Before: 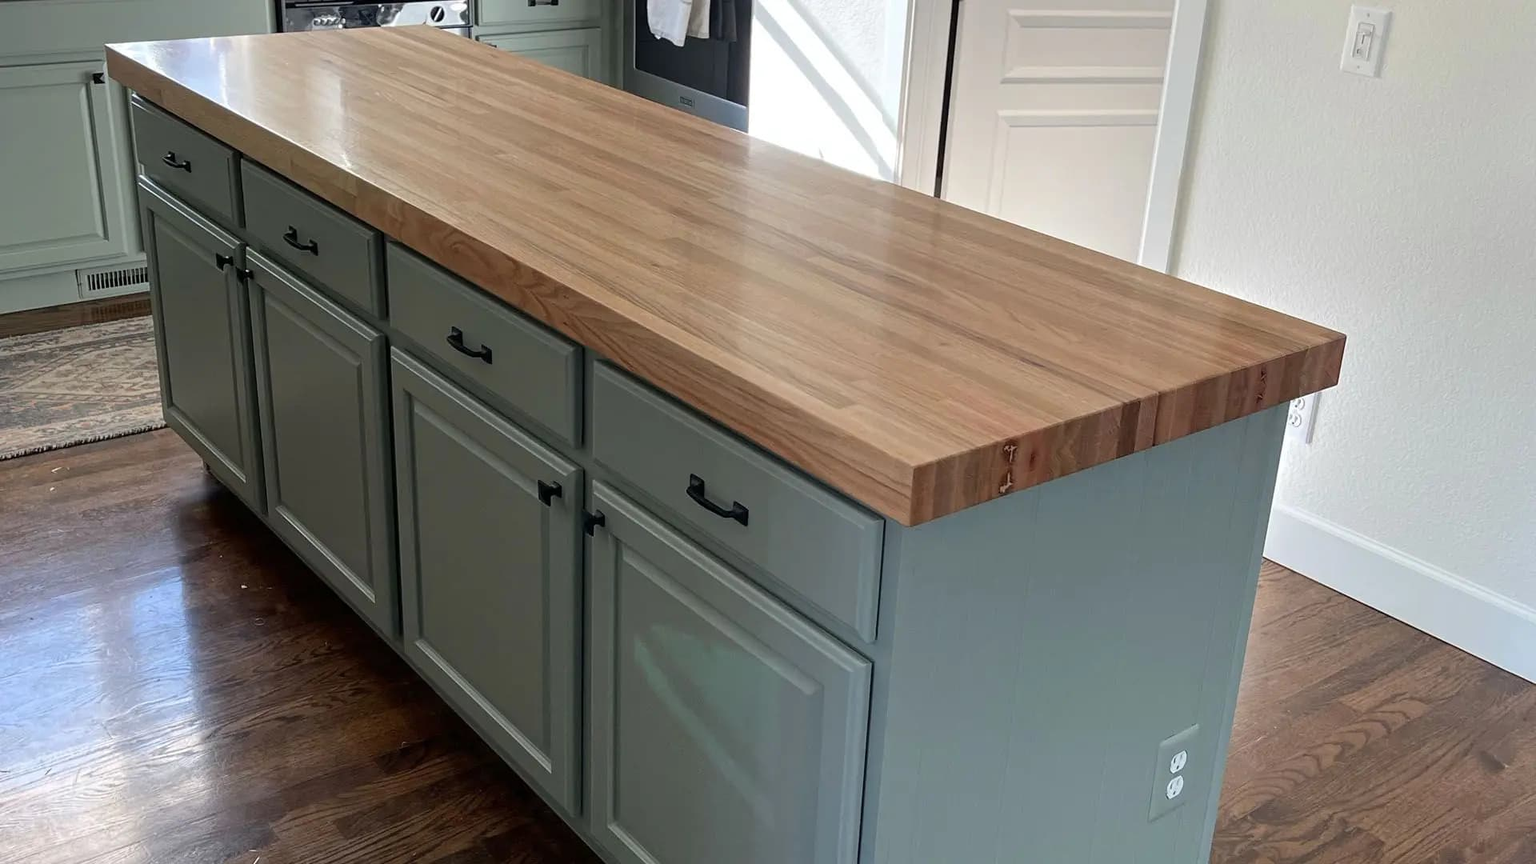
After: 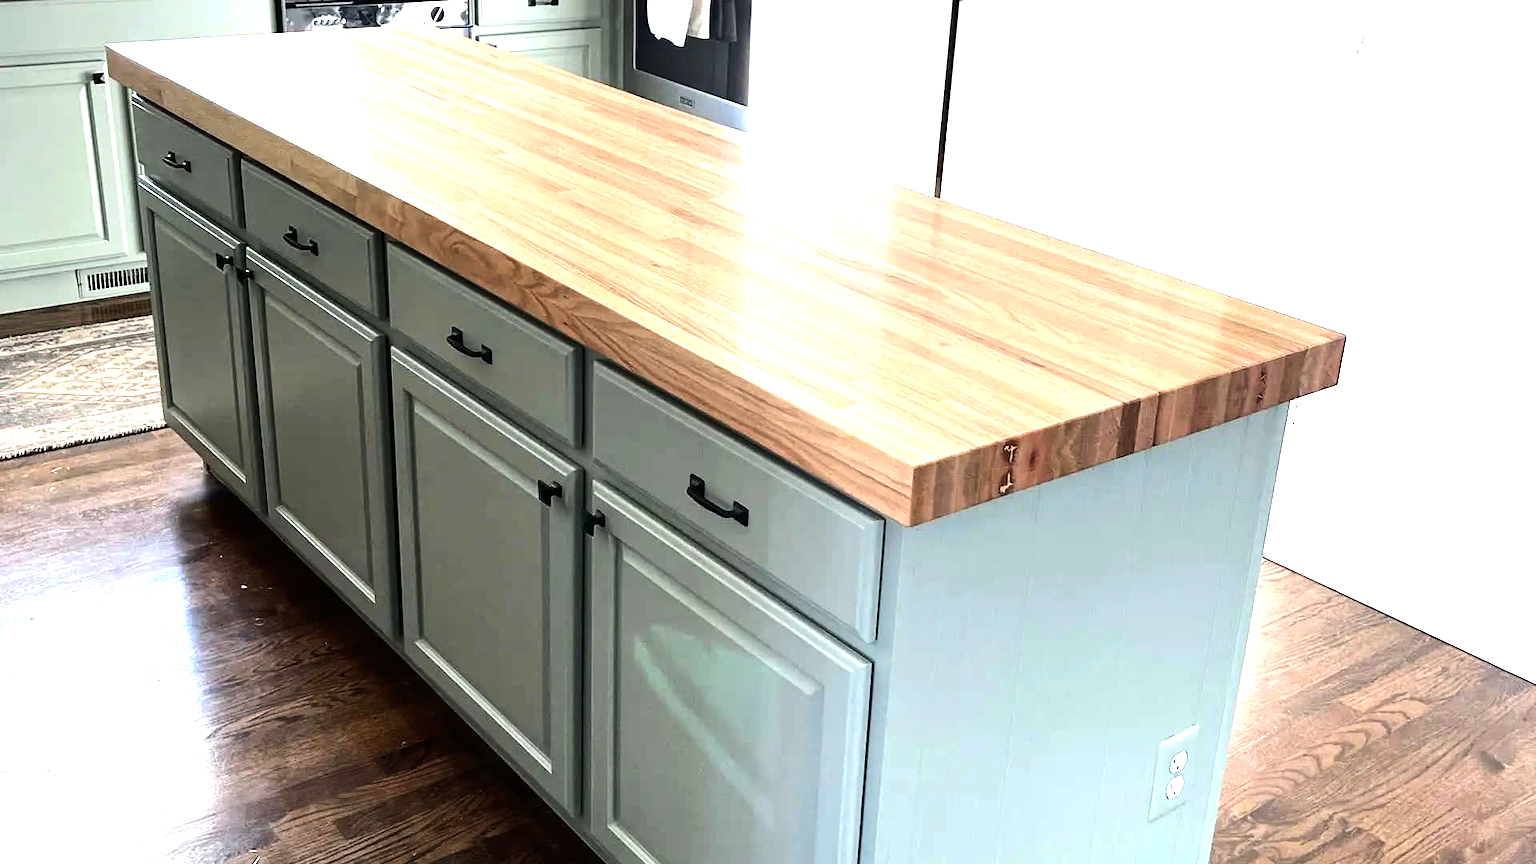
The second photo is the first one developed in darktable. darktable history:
exposure: black level correction 0, exposure 0.952 EV, compensate highlight preservation false
tone equalizer: -8 EV -1.11 EV, -7 EV -1.01 EV, -6 EV -0.872 EV, -5 EV -0.606 EV, -3 EV 0.607 EV, -2 EV 0.862 EV, -1 EV 1 EV, +0 EV 1.07 EV, edges refinement/feathering 500, mask exposure compensation -1.57 EV, preserve details no
